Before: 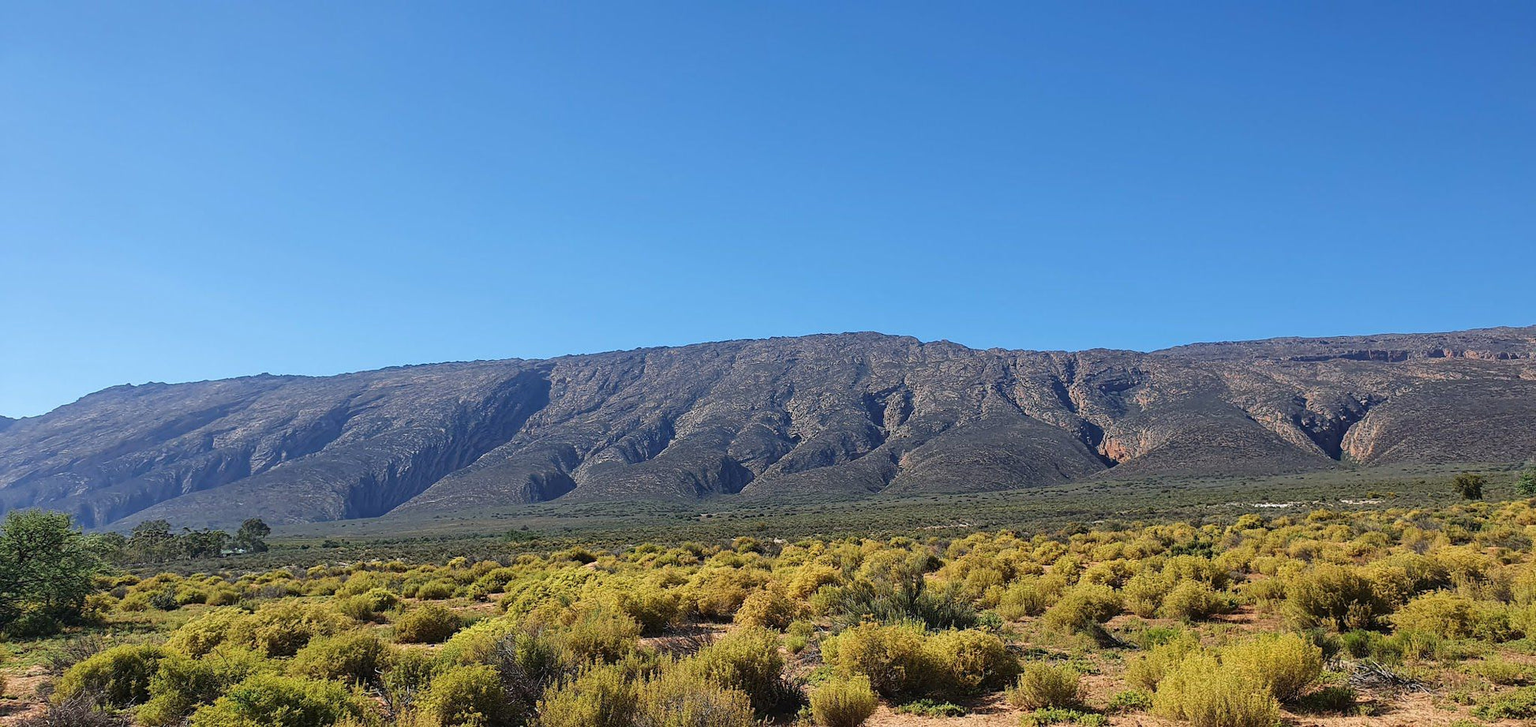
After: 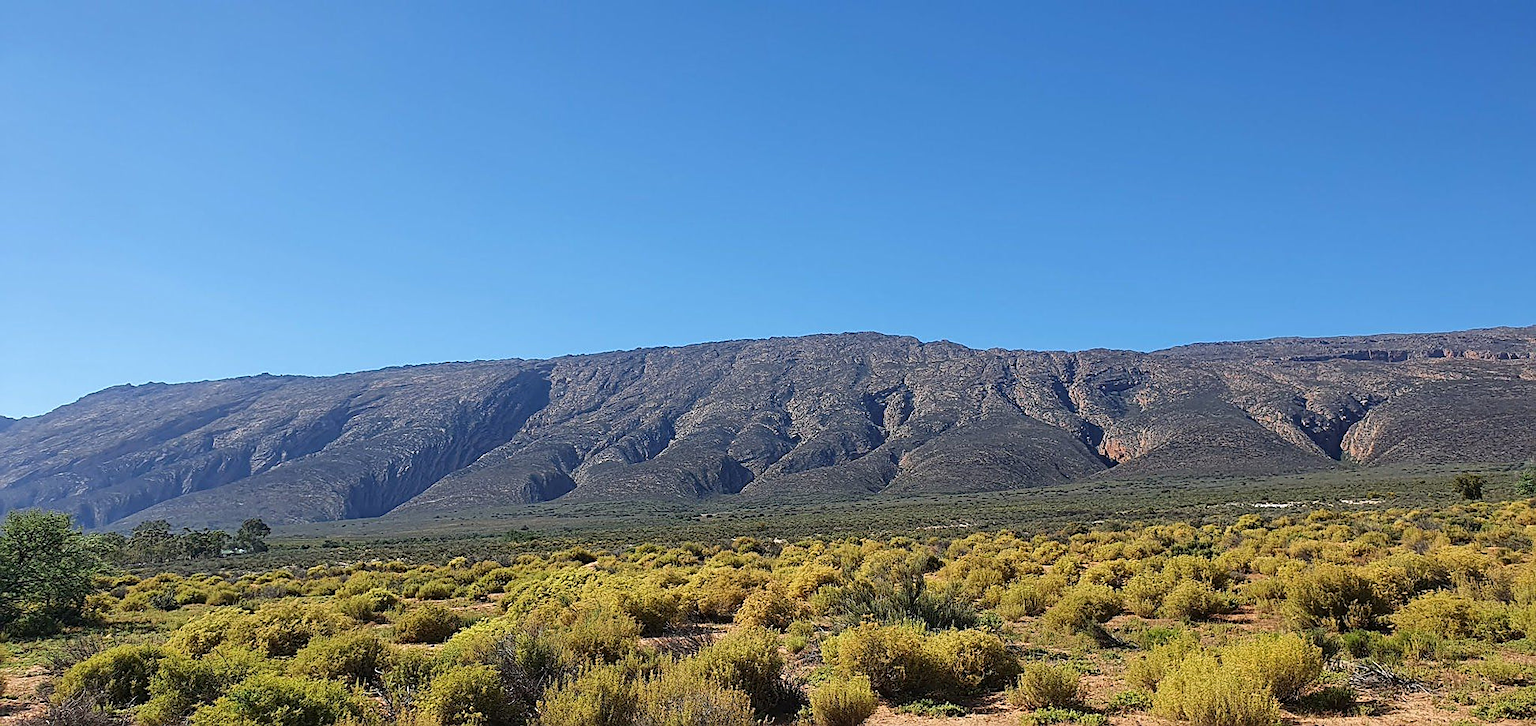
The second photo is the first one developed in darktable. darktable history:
sharpen: amount 0.464
